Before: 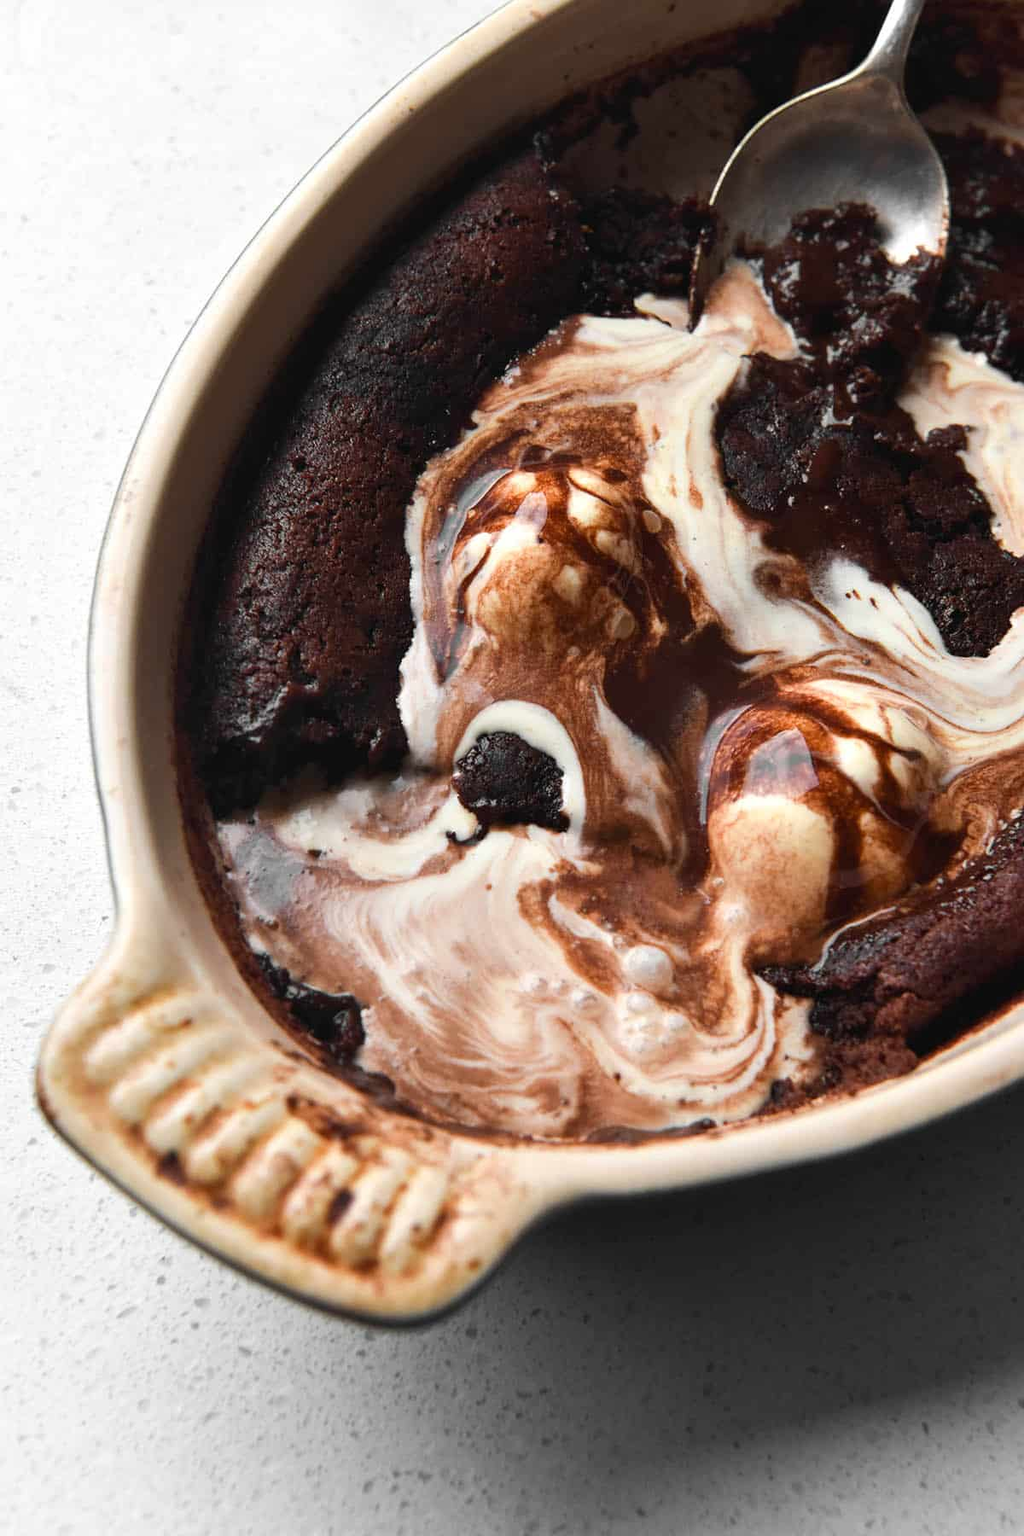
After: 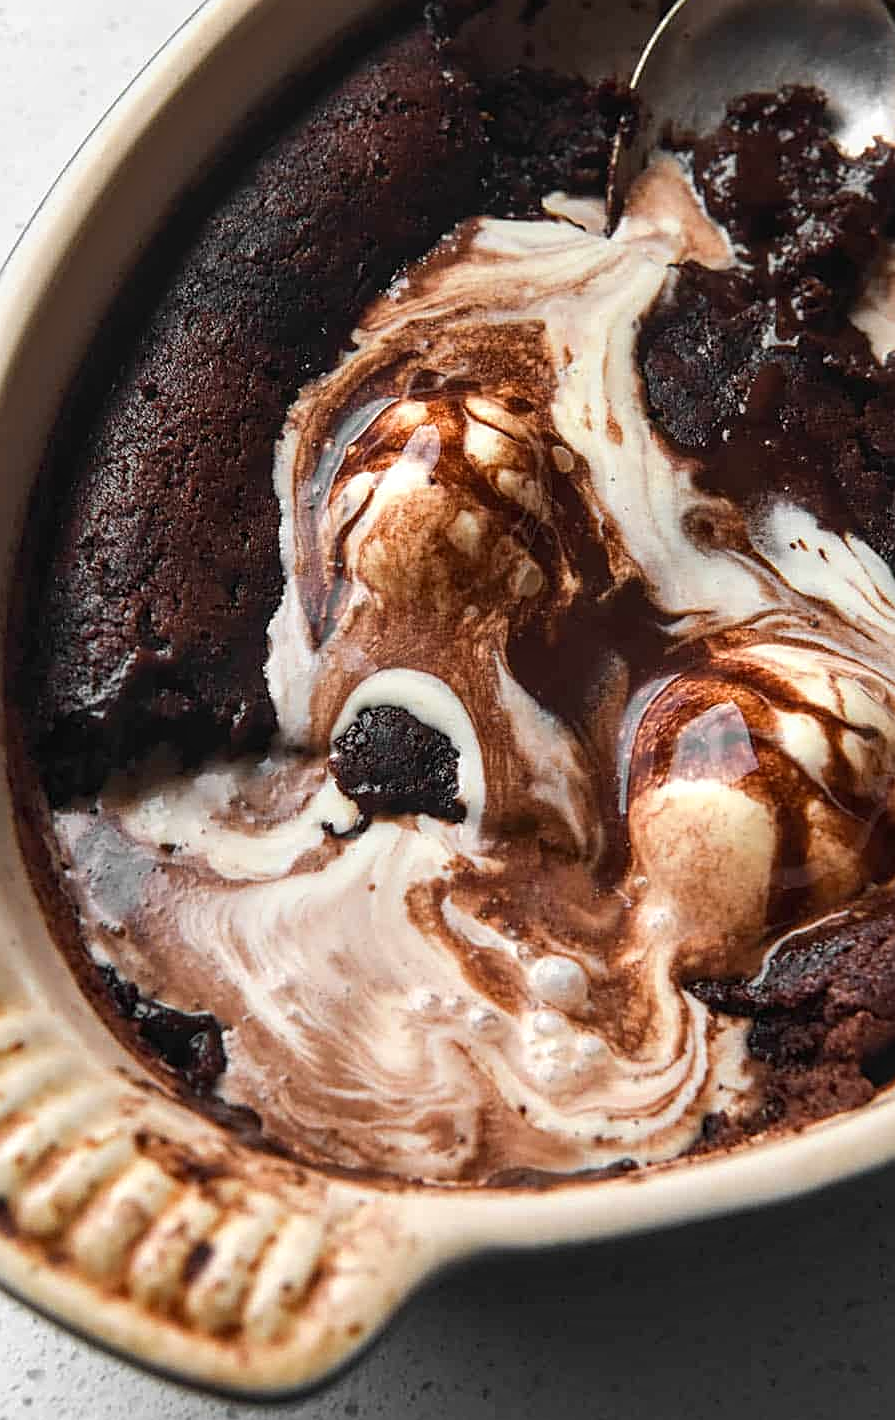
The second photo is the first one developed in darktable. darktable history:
crop: left 16.792%, top 8.457%, right 8.62%, bottom 12.612%
local contrast: on, module defaults
sharpen: on, module defaults
